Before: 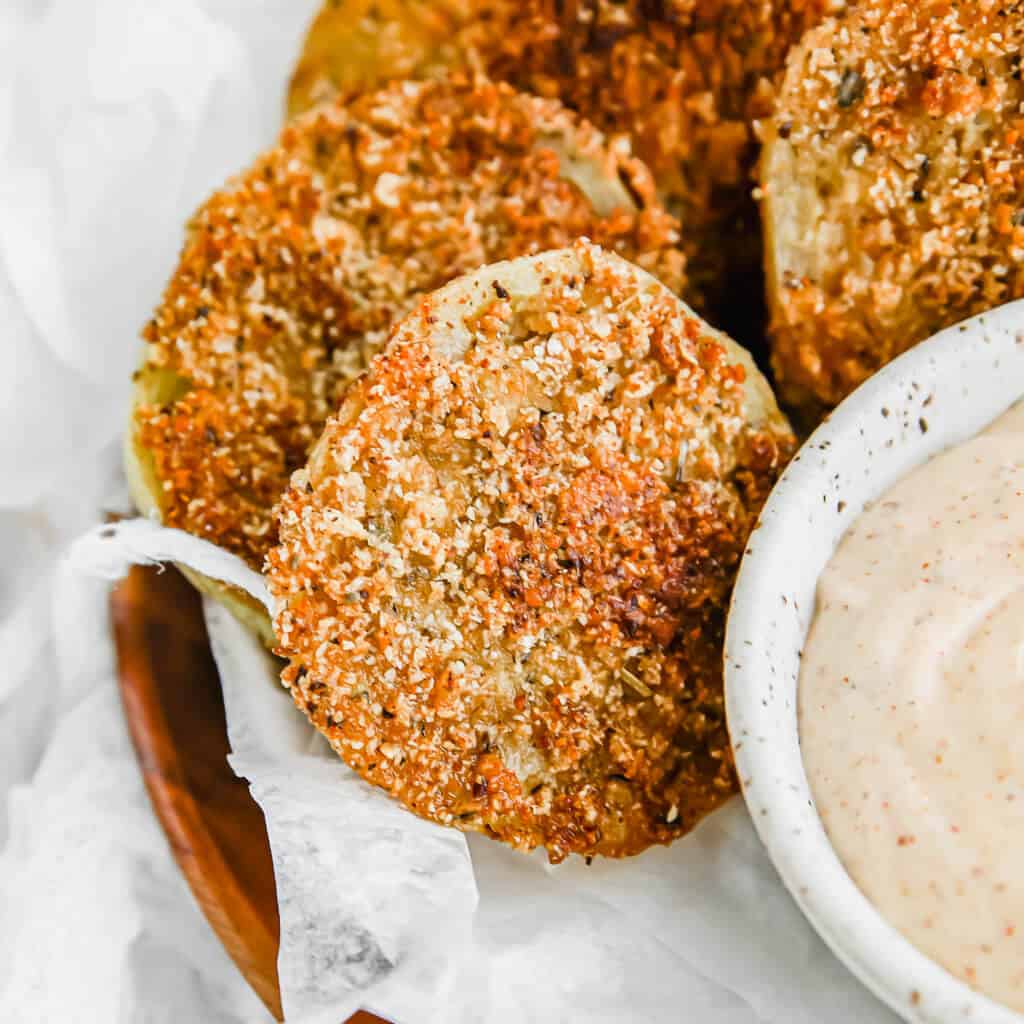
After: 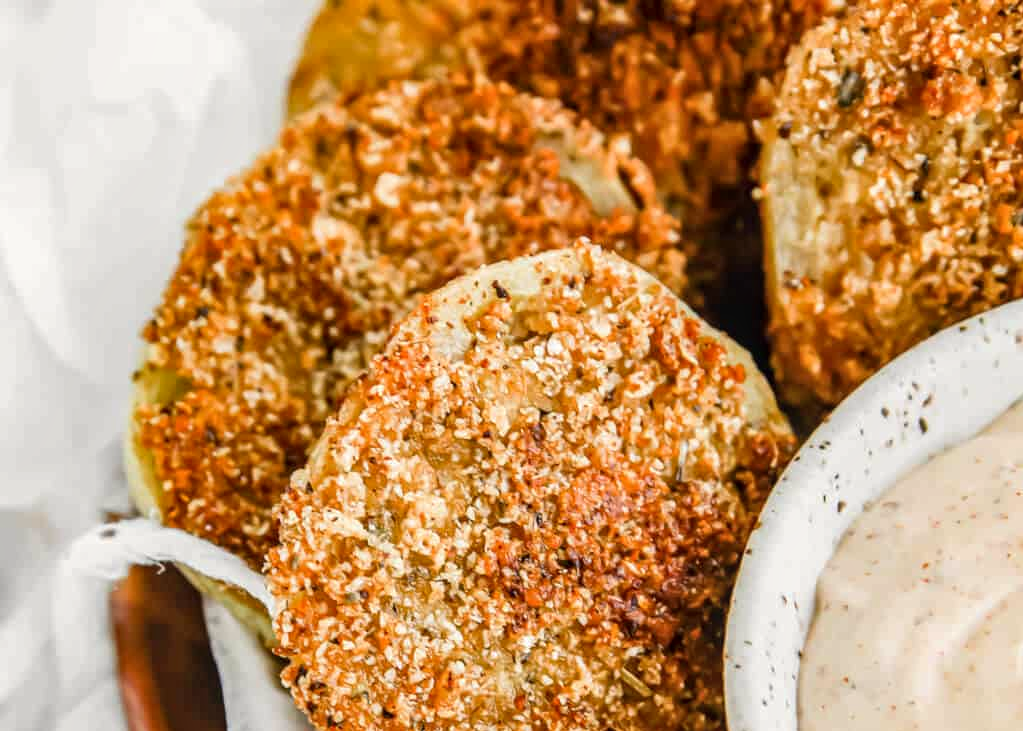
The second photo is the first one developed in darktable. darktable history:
white balance: red 1.009, blue 0.985
crop: bottom 28.576%
local contrast: on, module defaults
